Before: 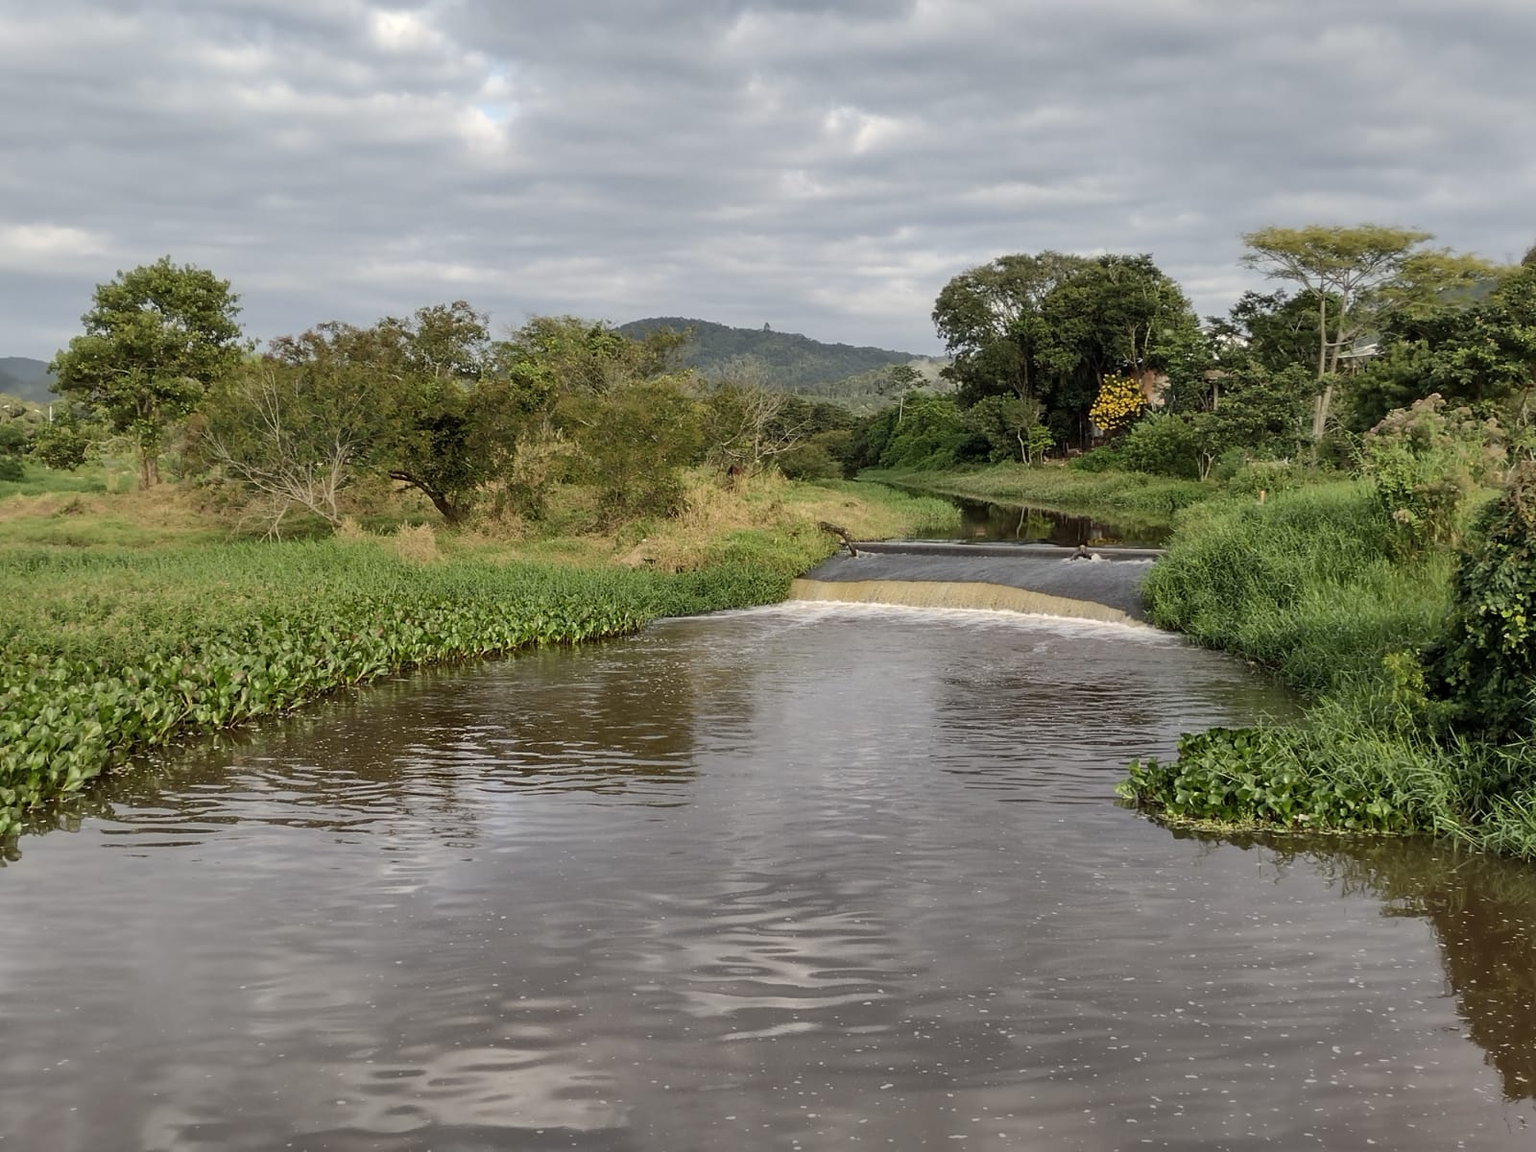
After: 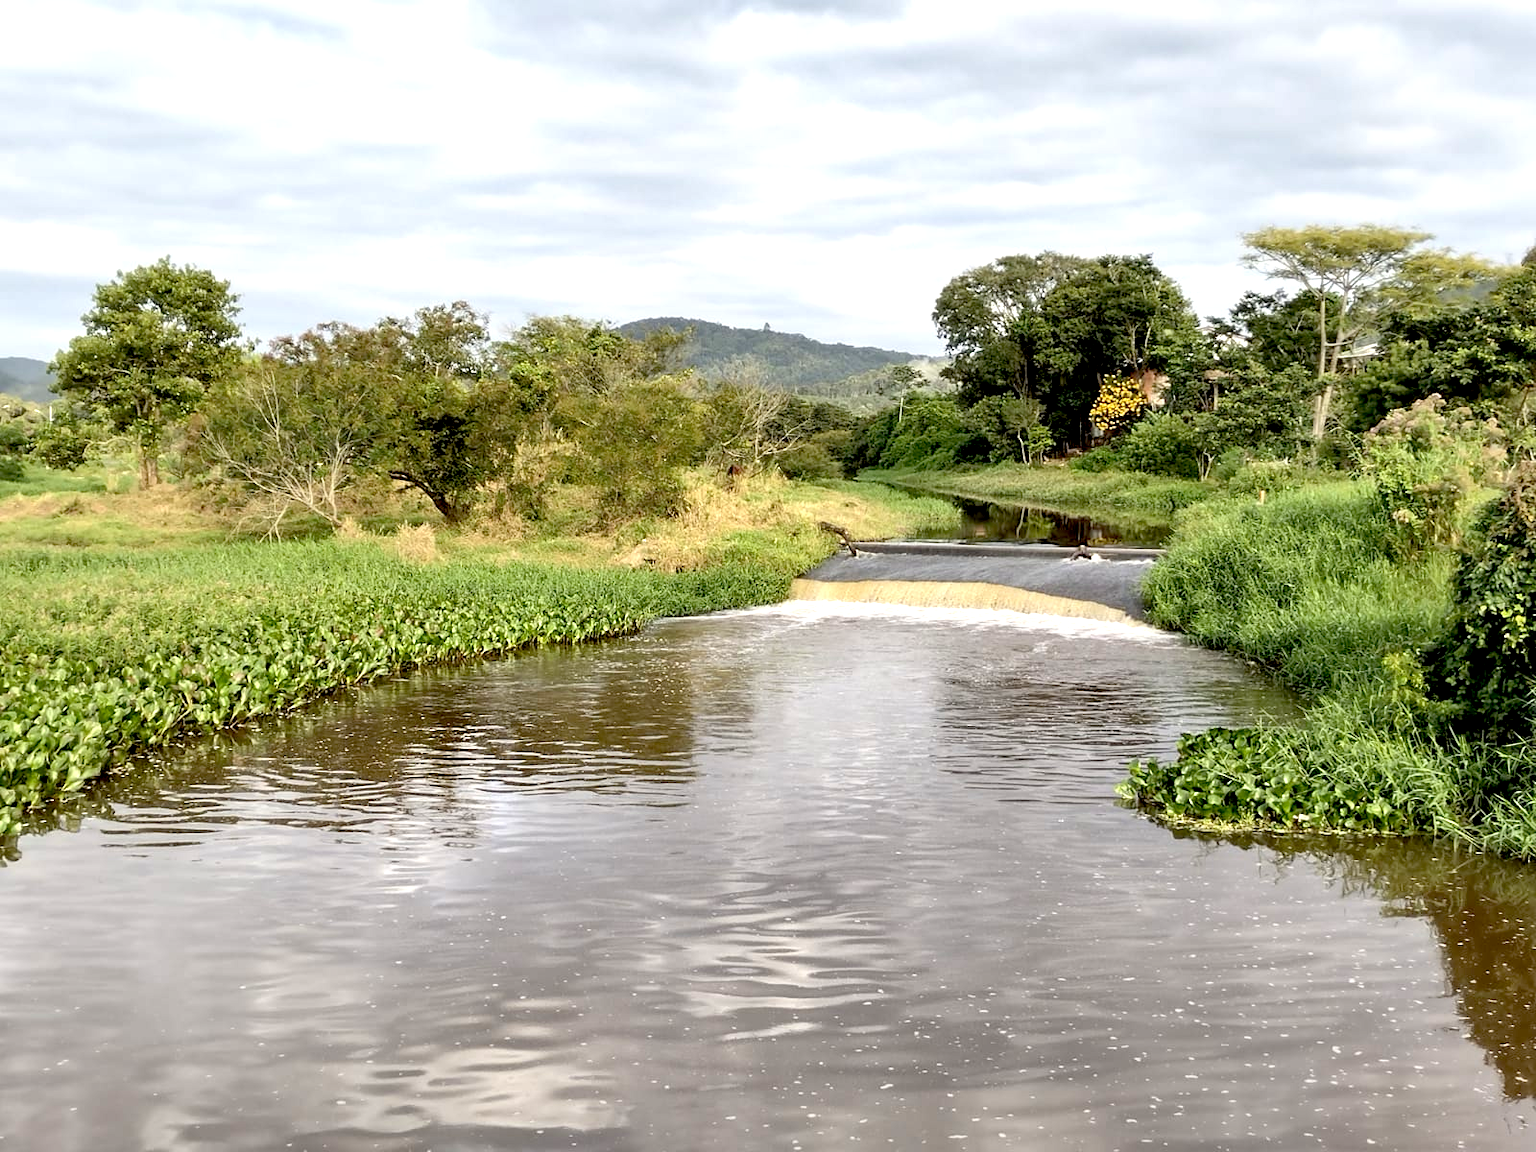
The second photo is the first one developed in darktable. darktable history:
exposure: black level correction 0.011, exposure 1.086 EV, compensate exposure bias true, compensate highlight preservation false
